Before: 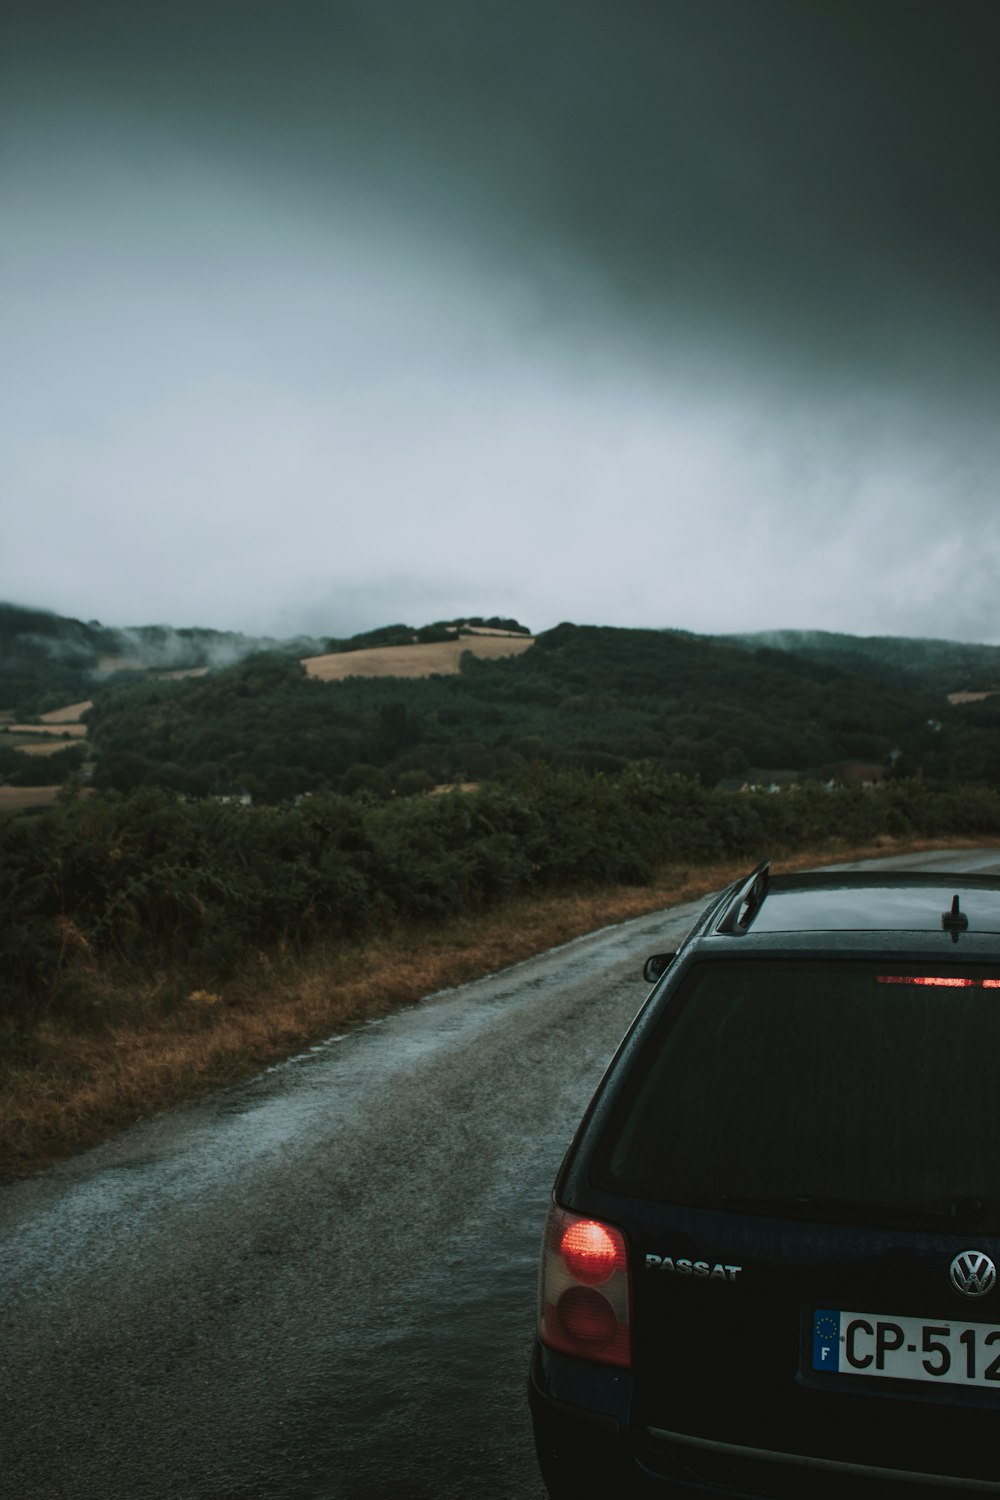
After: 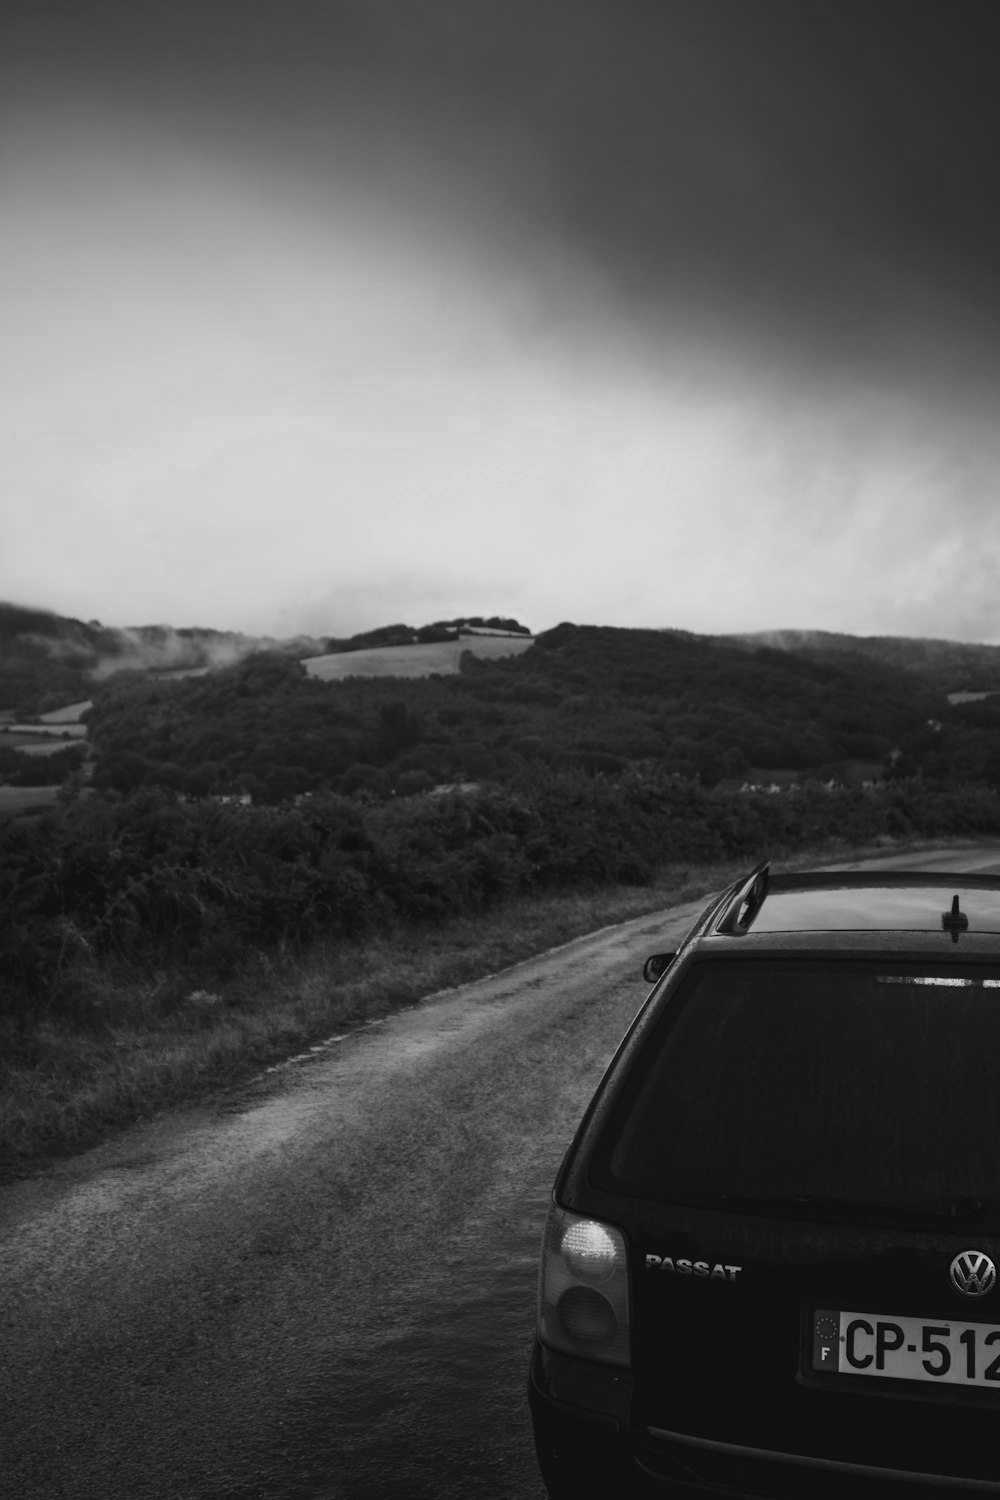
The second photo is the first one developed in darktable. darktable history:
color zones: curves: ch0 [(0, 0.613) (0.01, 0.613) (0.245, 0.448) (0.498, 0.529) (0.642, 0.665) (0.879, 0.777) (0.99, 0.613)]; ch1 [(0, 0) (0.143, 0) (0.286, 0) (0.429, 0) (0.571, 0) (0.714, 0) (0.857, 0)]
exposure: compensate exposure bias true, compensate highlight preservation false
